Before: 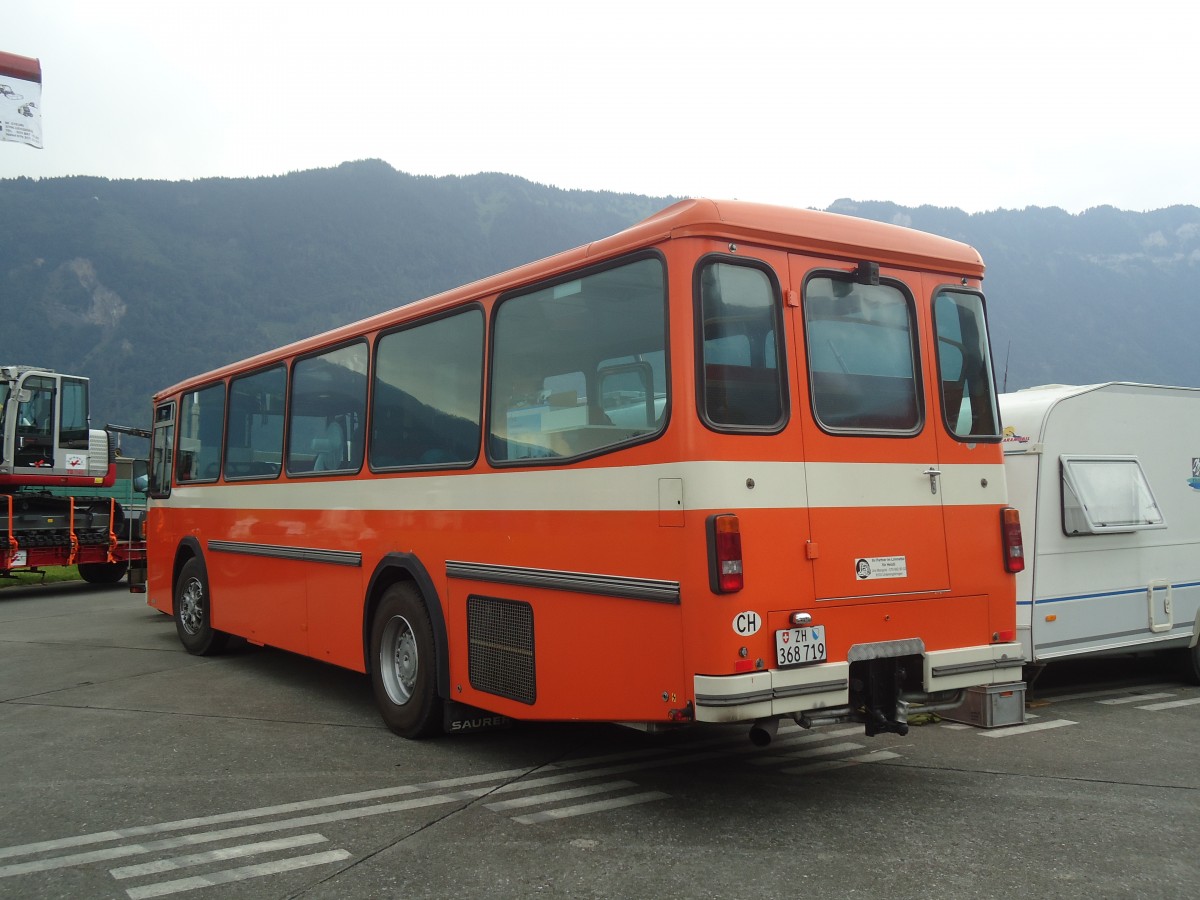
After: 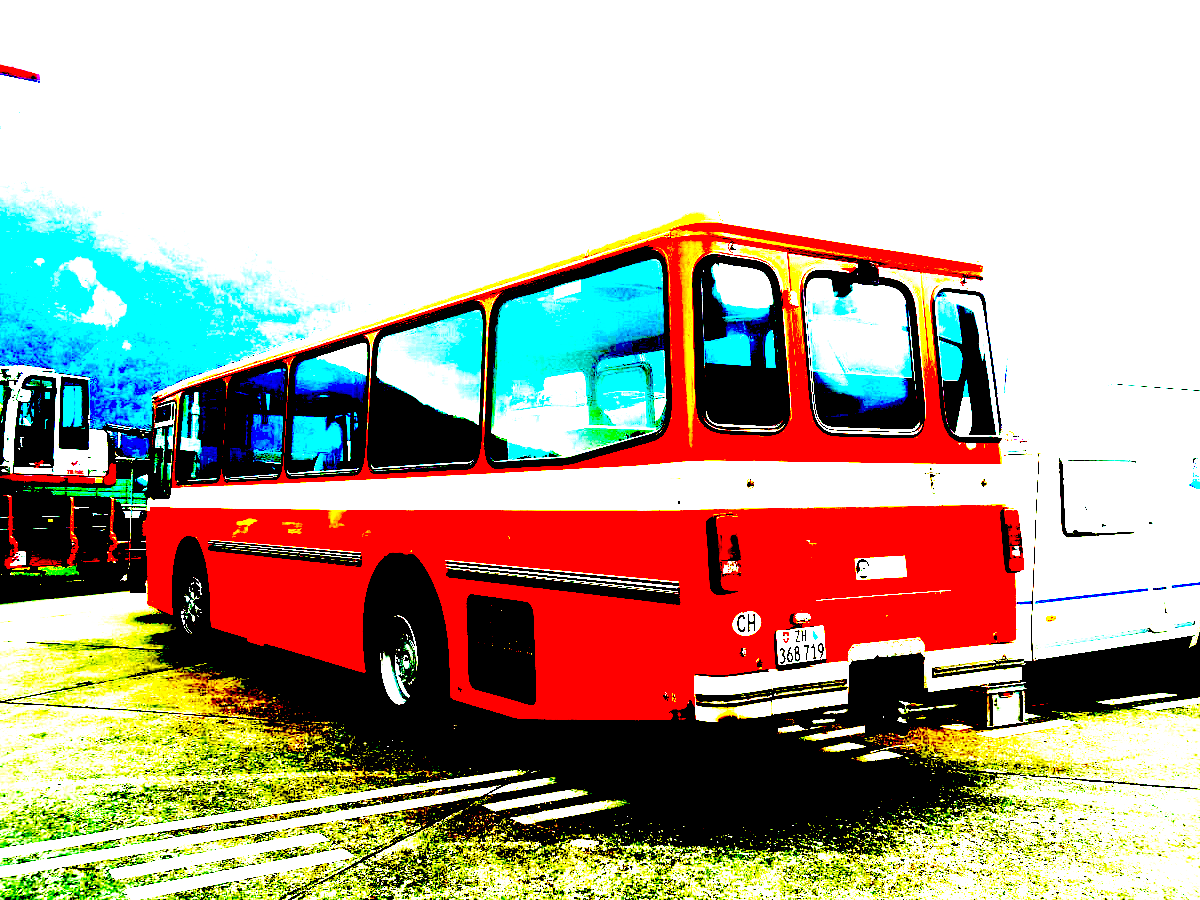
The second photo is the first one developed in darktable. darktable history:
exposure: black level correction 0.098, exposure 3.092 EV, compensate exposure bias true, compensate highlight preservation false
